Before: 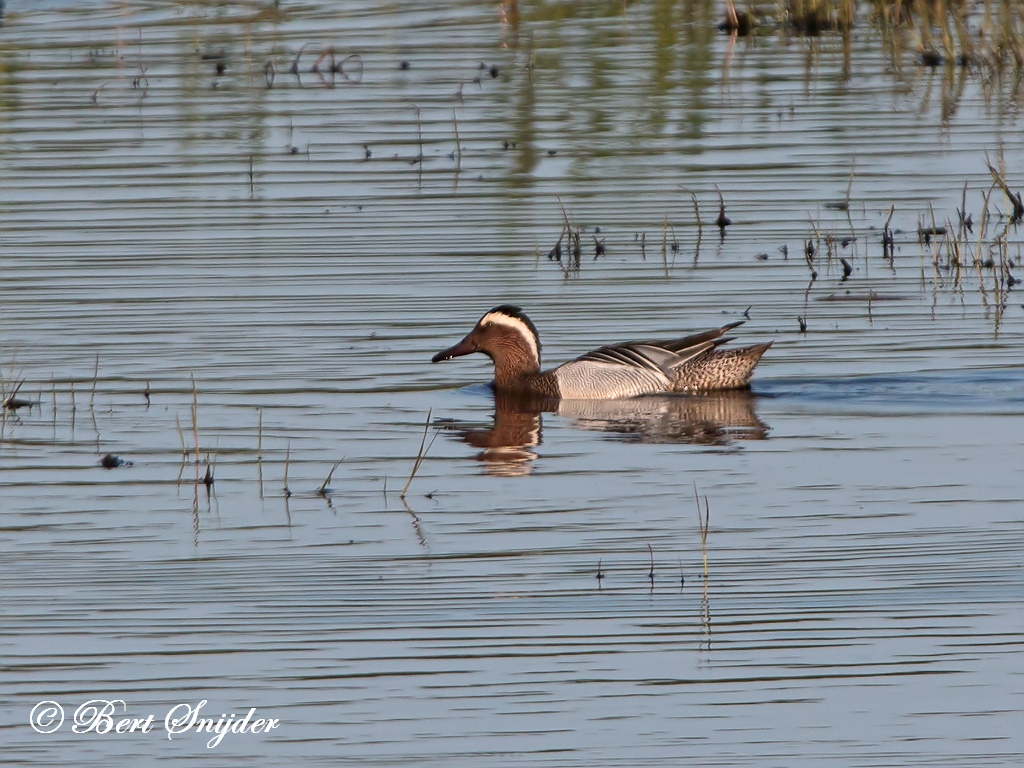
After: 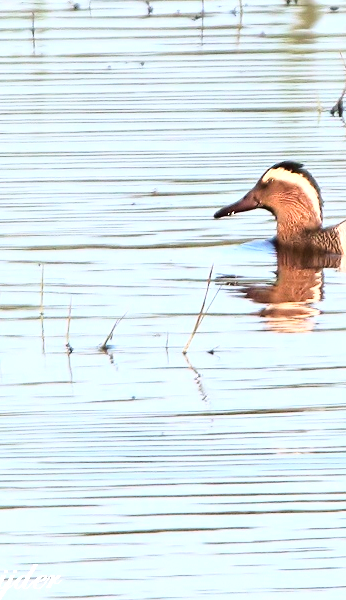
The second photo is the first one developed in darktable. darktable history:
crop and rotate: left 21.377%, top 18.813%, right 44.827%, bottom 2.971%
base curve: curves: ch0 [(0, 0) (0.028, 0.03) (0.121, 0.232) (0.46, 0.748) (0.859, 0.968) (1, 1)]
exposure: black level correction 0, exposure 1.298 EV, compensate highlight preservation false
